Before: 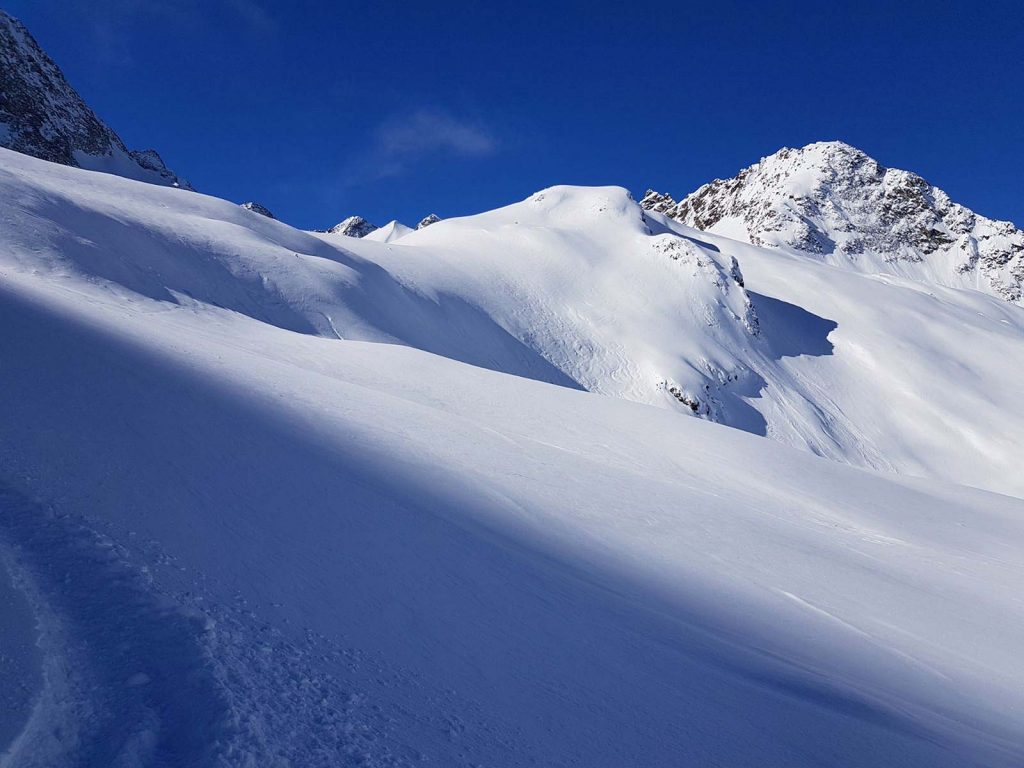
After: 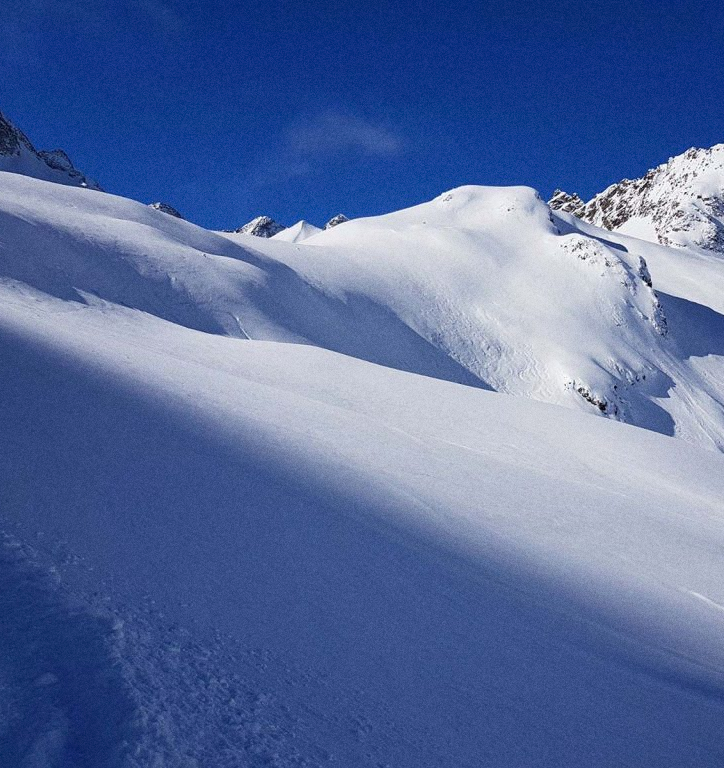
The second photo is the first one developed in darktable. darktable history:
crop and rotate: left 9.061%, right 20.142%
grain: coarseness 0.09 ISO
